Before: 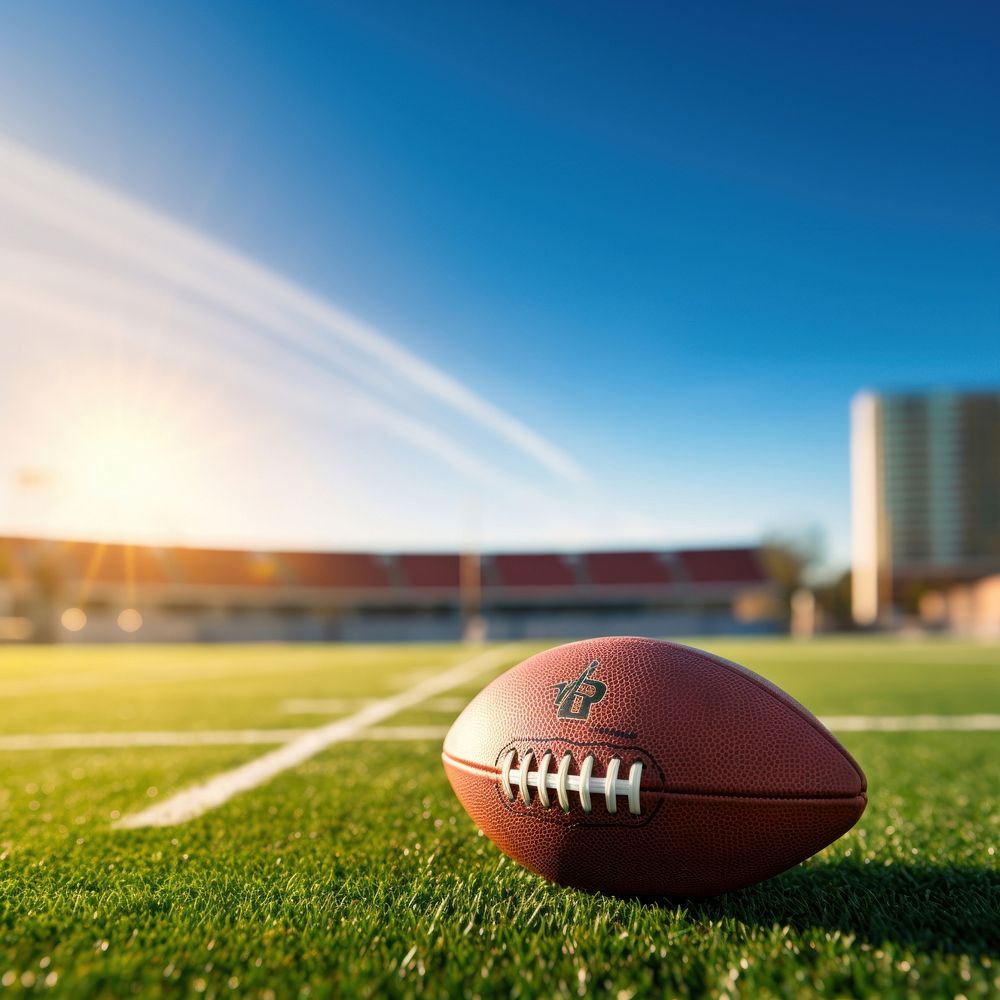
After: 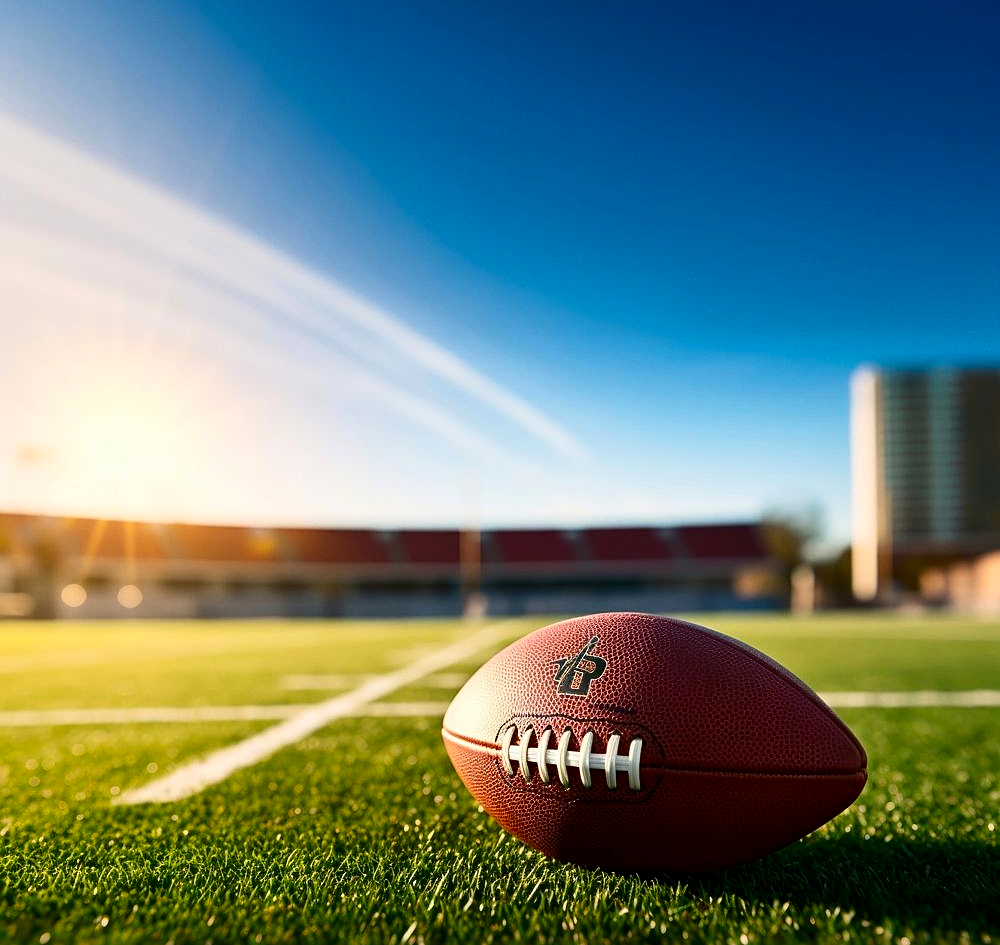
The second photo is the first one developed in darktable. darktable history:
crop and rotate: top 2.479%, bottom 3.018%
sharpen: on, module defaults
contrast brightness saturation: contrast 0.2, brightness -0.11, saturation 0.1
